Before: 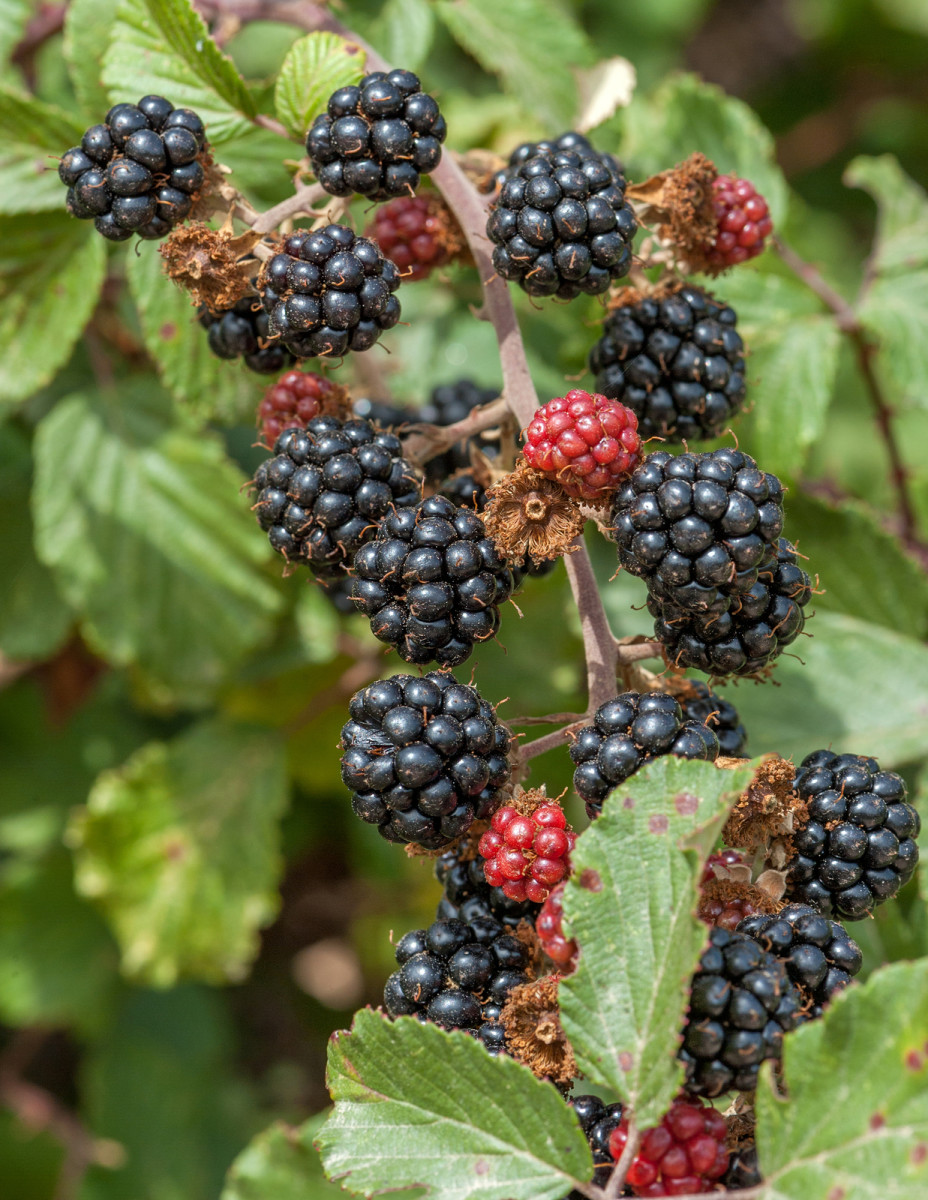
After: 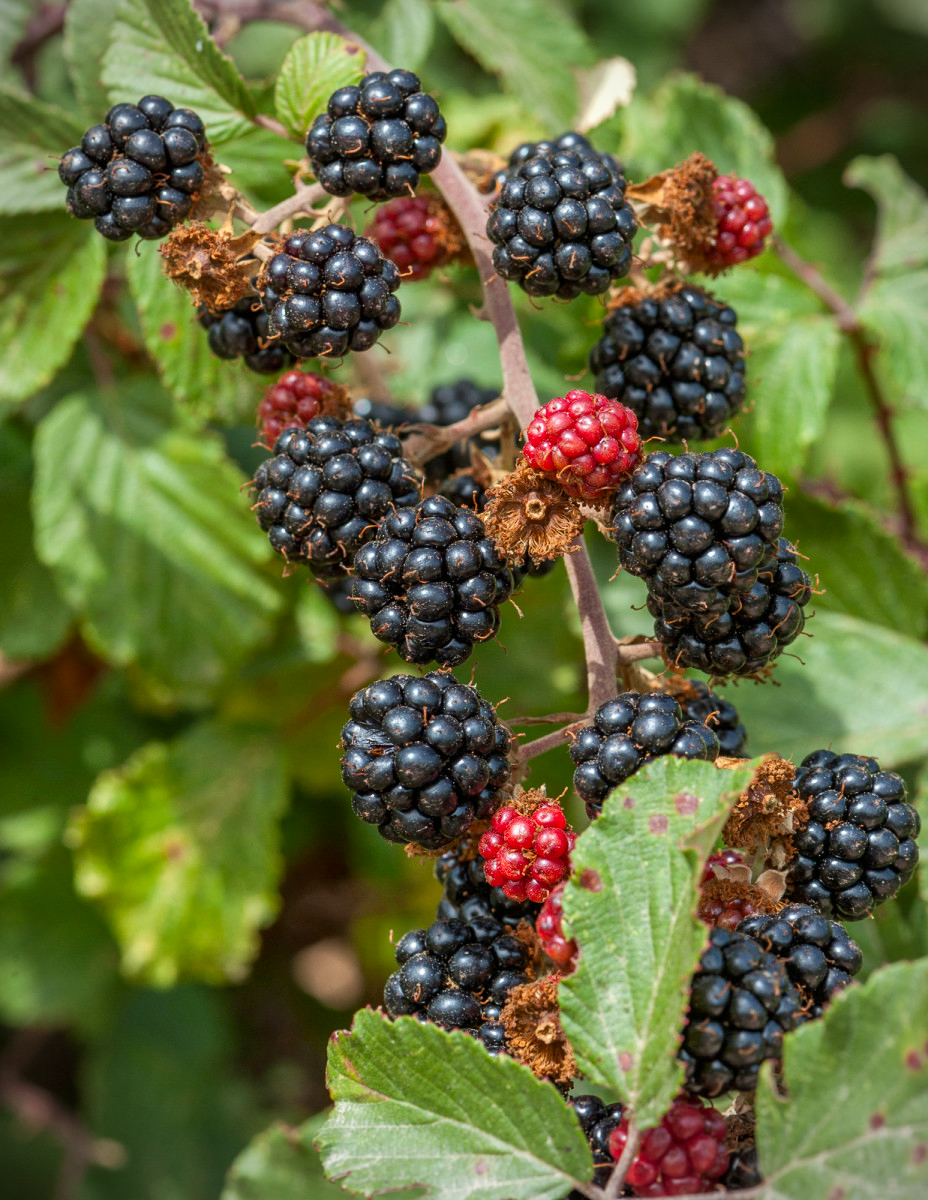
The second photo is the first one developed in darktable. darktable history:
contrast brightness saturation: contrast 0.085, saturation 0.196
vignetting: fall-off start 79.76%, unbound false
